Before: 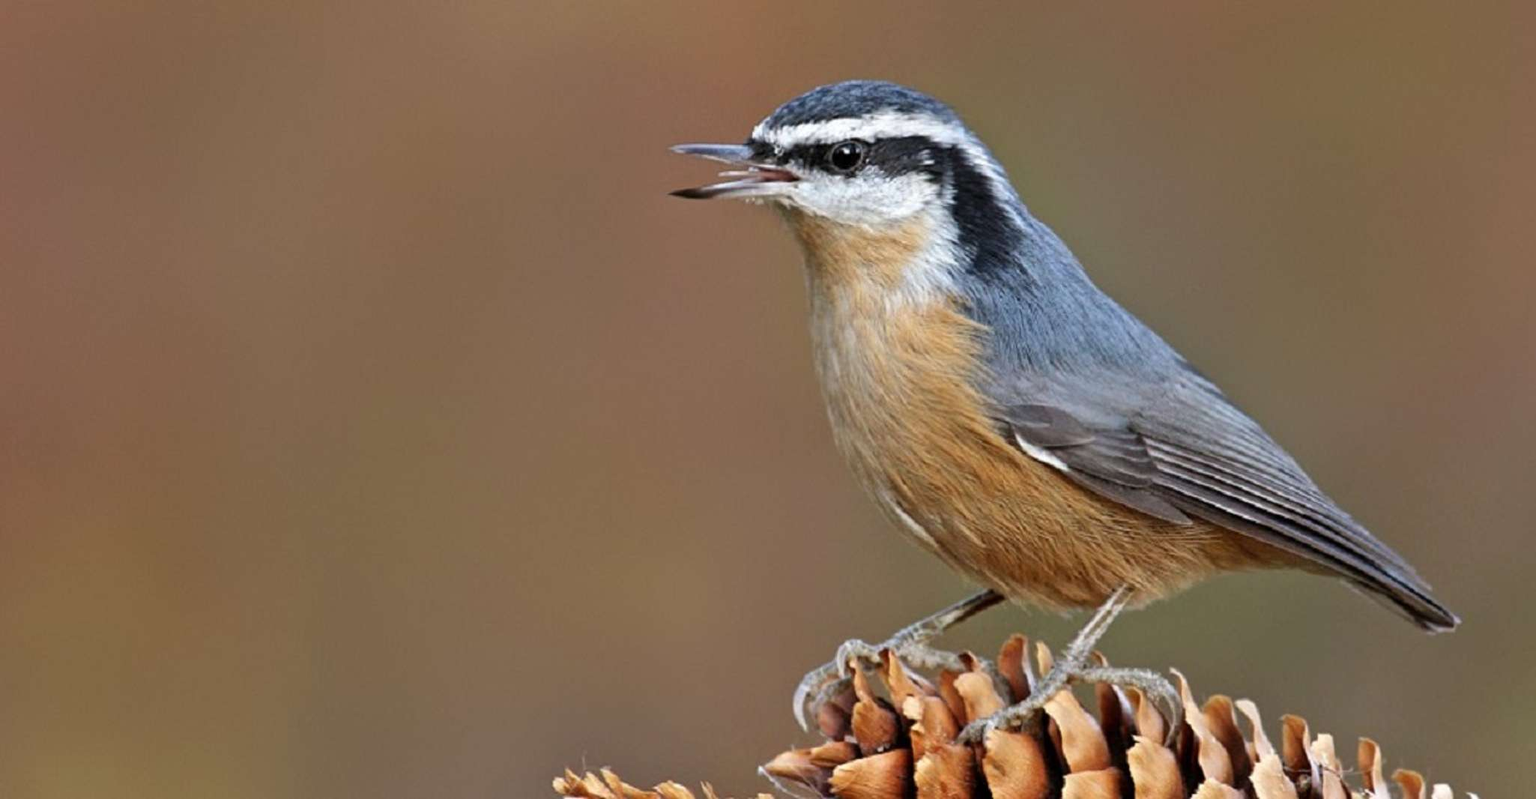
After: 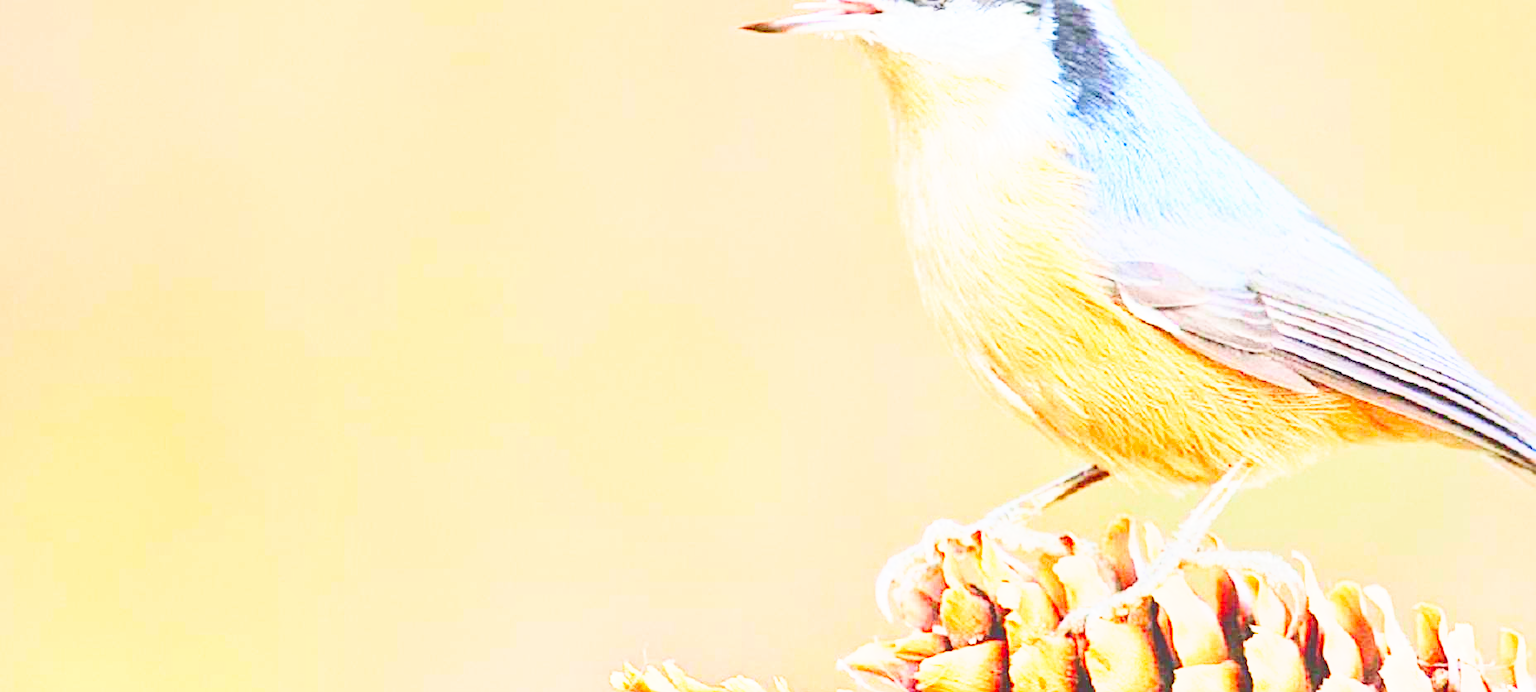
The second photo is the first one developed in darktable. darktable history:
sharpen: on, module defaults
local contrast: highlights 70%, shadows 69%, detail 84%, midtone range 0.321
crop: top 21.164%, right 9.436%, bottom 0.257%
contrast brightness saturation: contrast 0.203, brightness 0.195, saturation 0.781
base curve: curves: ch0 [(0, 0) (0.025, 0.046) (0.112, 0.277) (0.467, 0.74) (0.814, 0.929) (1, 0.942)], fusion 1, preserve colors none
color balance rgb: global offset › luminance 0.485%, perceptual saturation grading › global saturation 0.603%, perceptual brilliance grading › global brilliance 25.612%, saturation formula JzAzBz (2021)
exposure: black level correction -0.002, exposure 1.11 EV, compensate exposure bias true, compensate highlight preservation false
